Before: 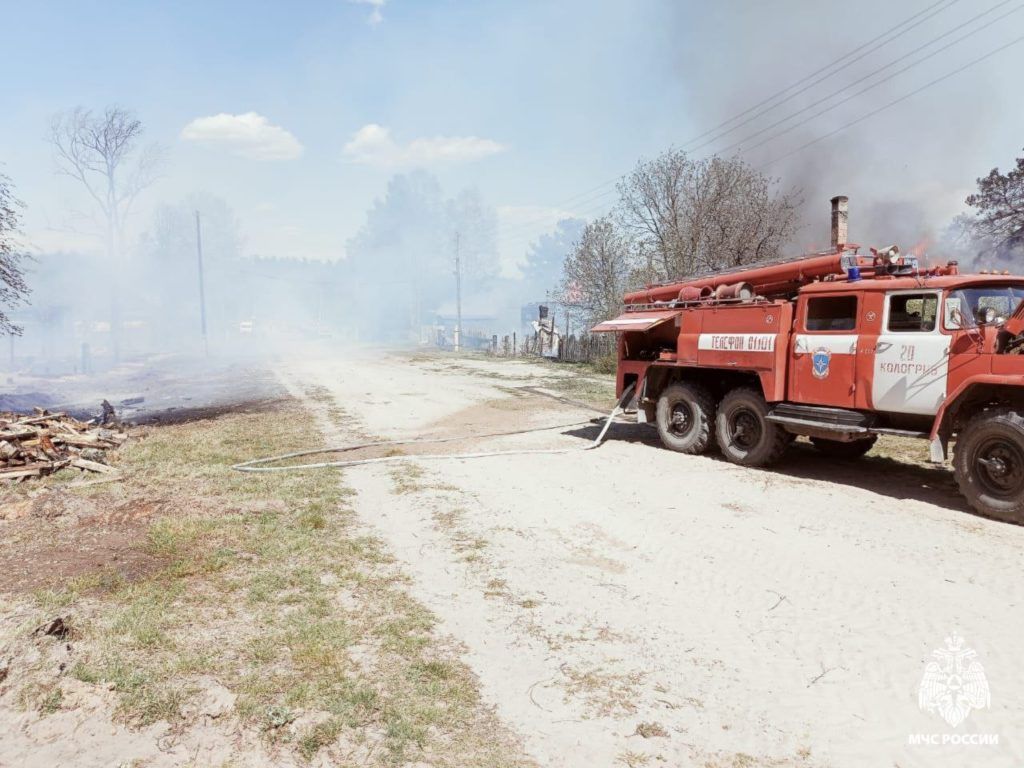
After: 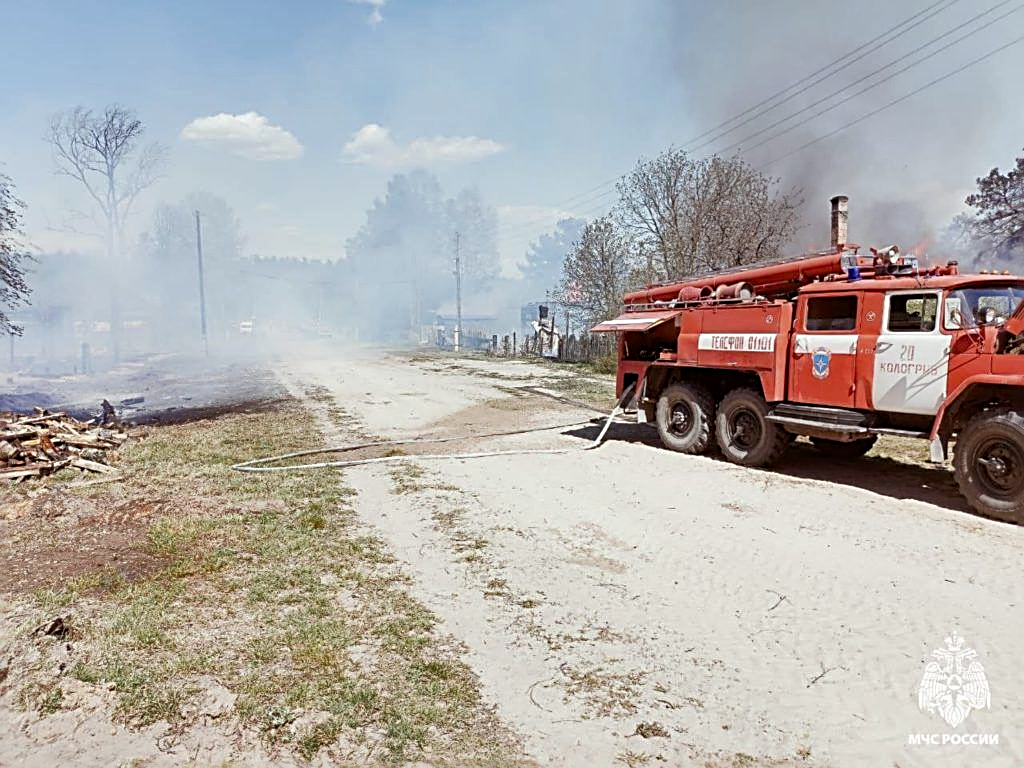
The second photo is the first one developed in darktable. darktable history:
sharpen: radius 2.584, amount 0.688
color balance rgb: perceptual saturation grading › global saturation 20%, perceptual saturation grading › highlights -25%, perceptual saturation grading › shadows 25%
shadows and highlights: shadows 60, soften with gaussian
